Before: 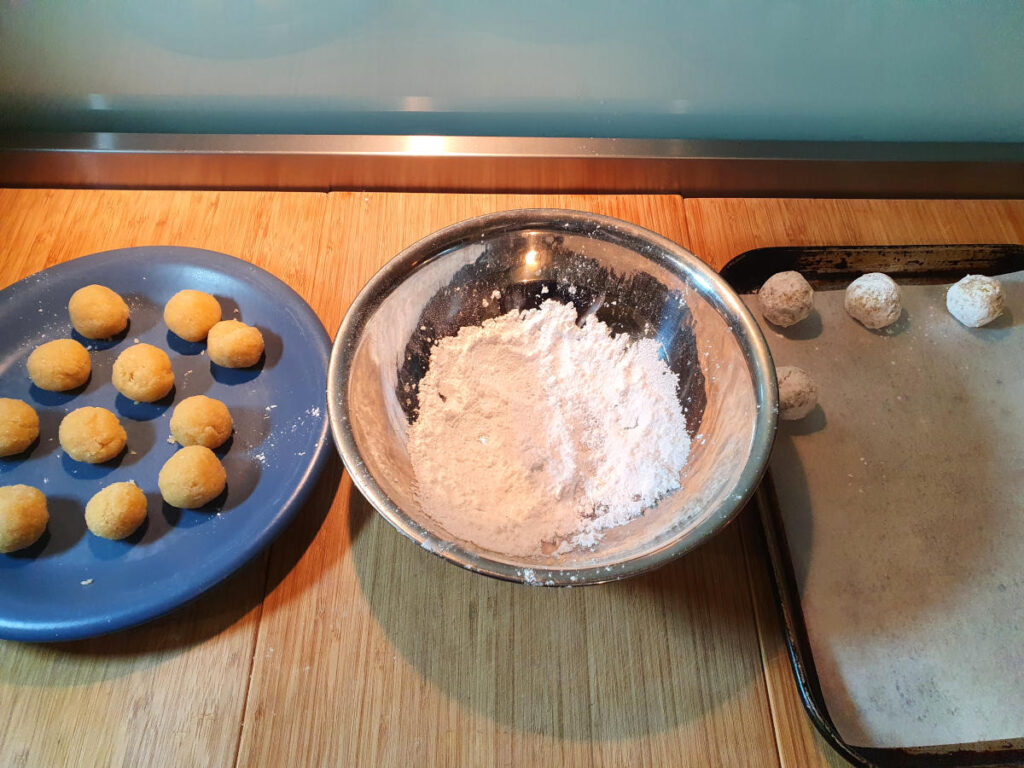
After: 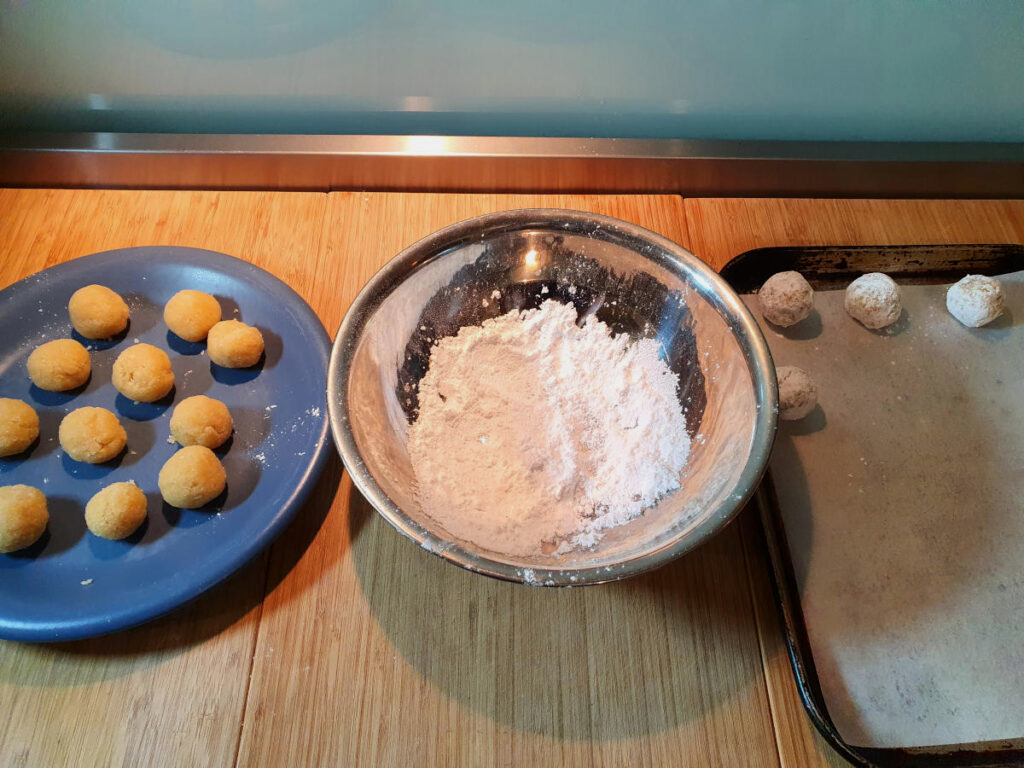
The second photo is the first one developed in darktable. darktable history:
exposure: black level correction 0.002, exposure -0.199 EV, compensate highlight preservation false
